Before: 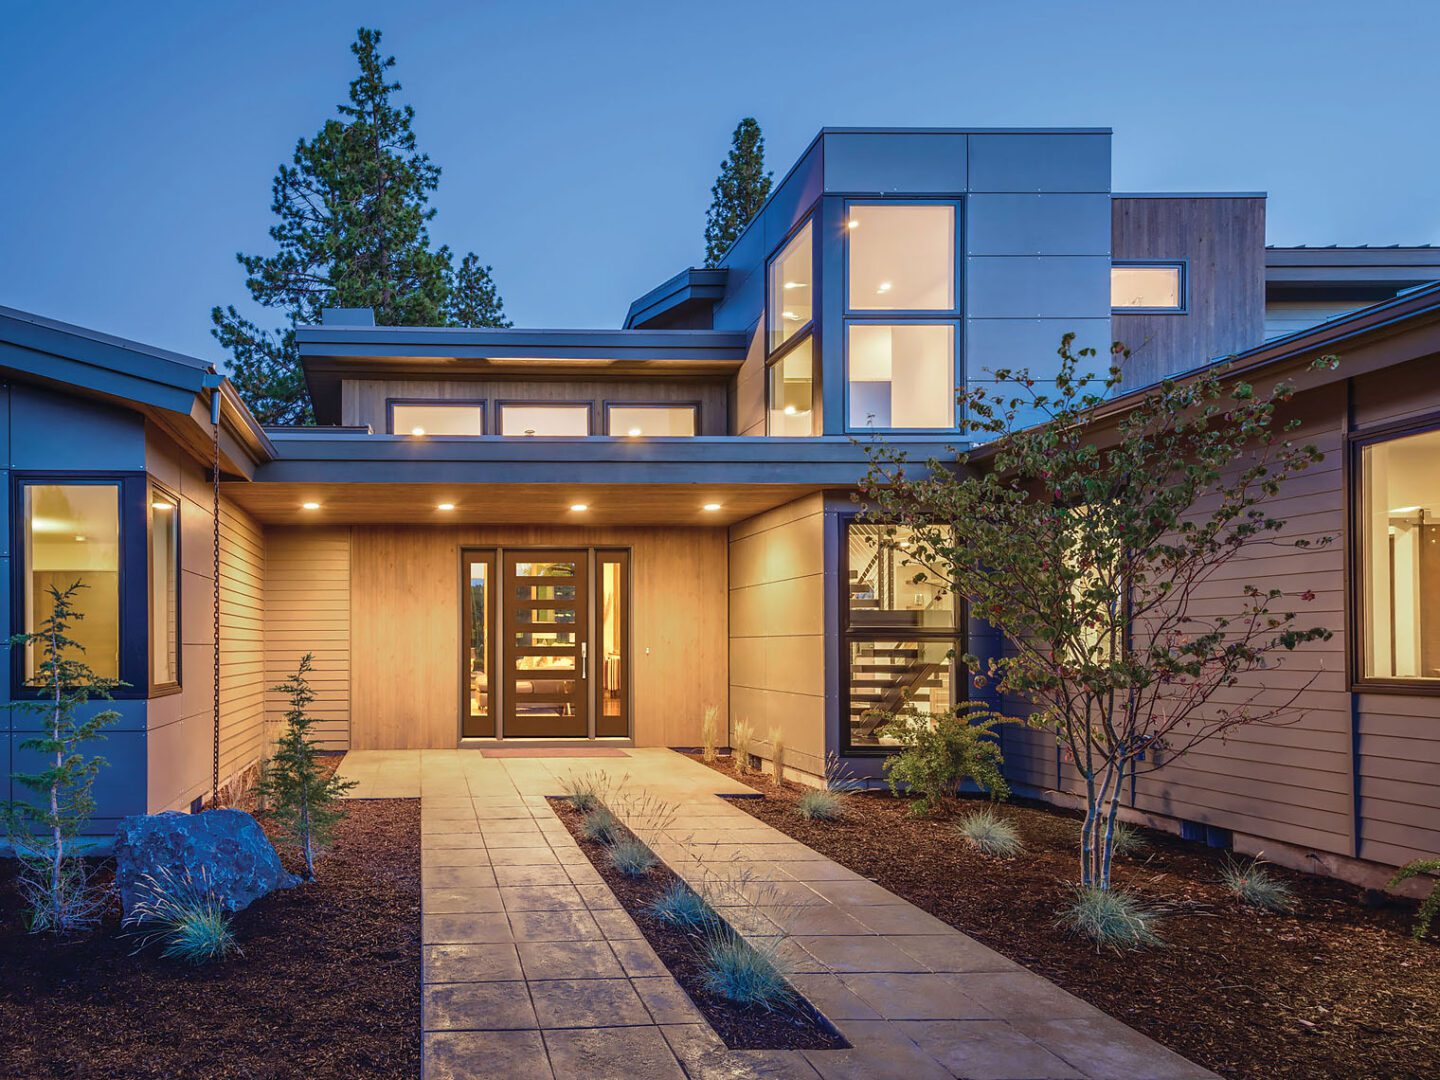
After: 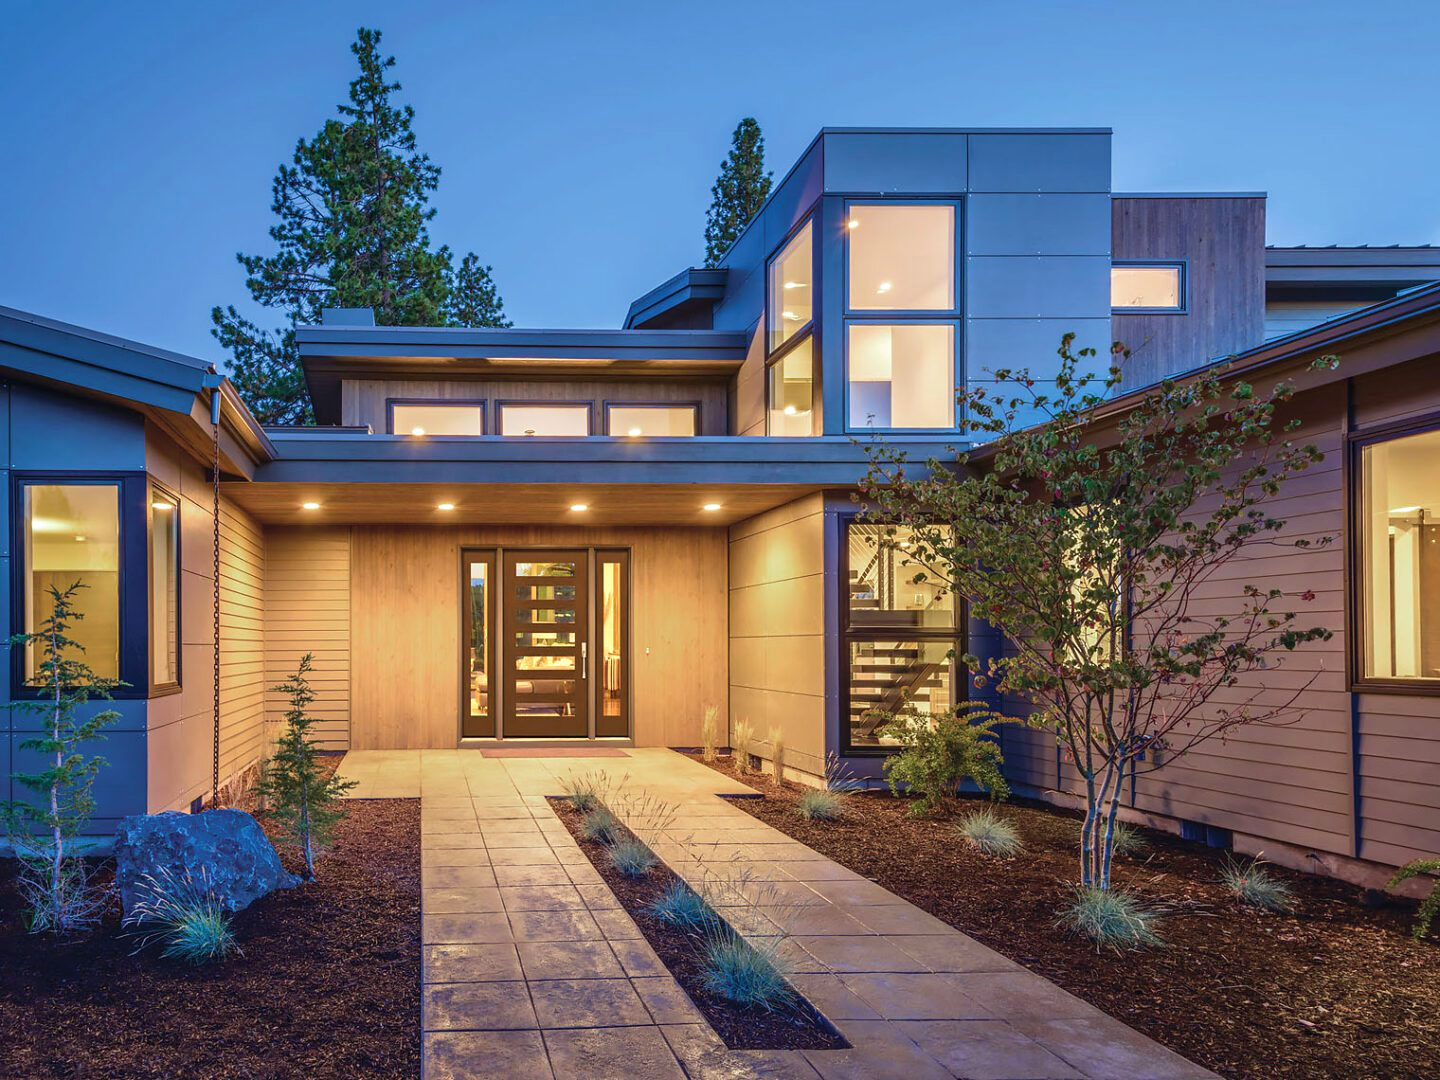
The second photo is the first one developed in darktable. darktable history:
white balance: red 0.988, blue 1.017
shadows and highlights: radius 171.16, shadows 27, white point adjustment 3.13, highlights -67.95, soften with gaussian
velvia: on, module defaults
